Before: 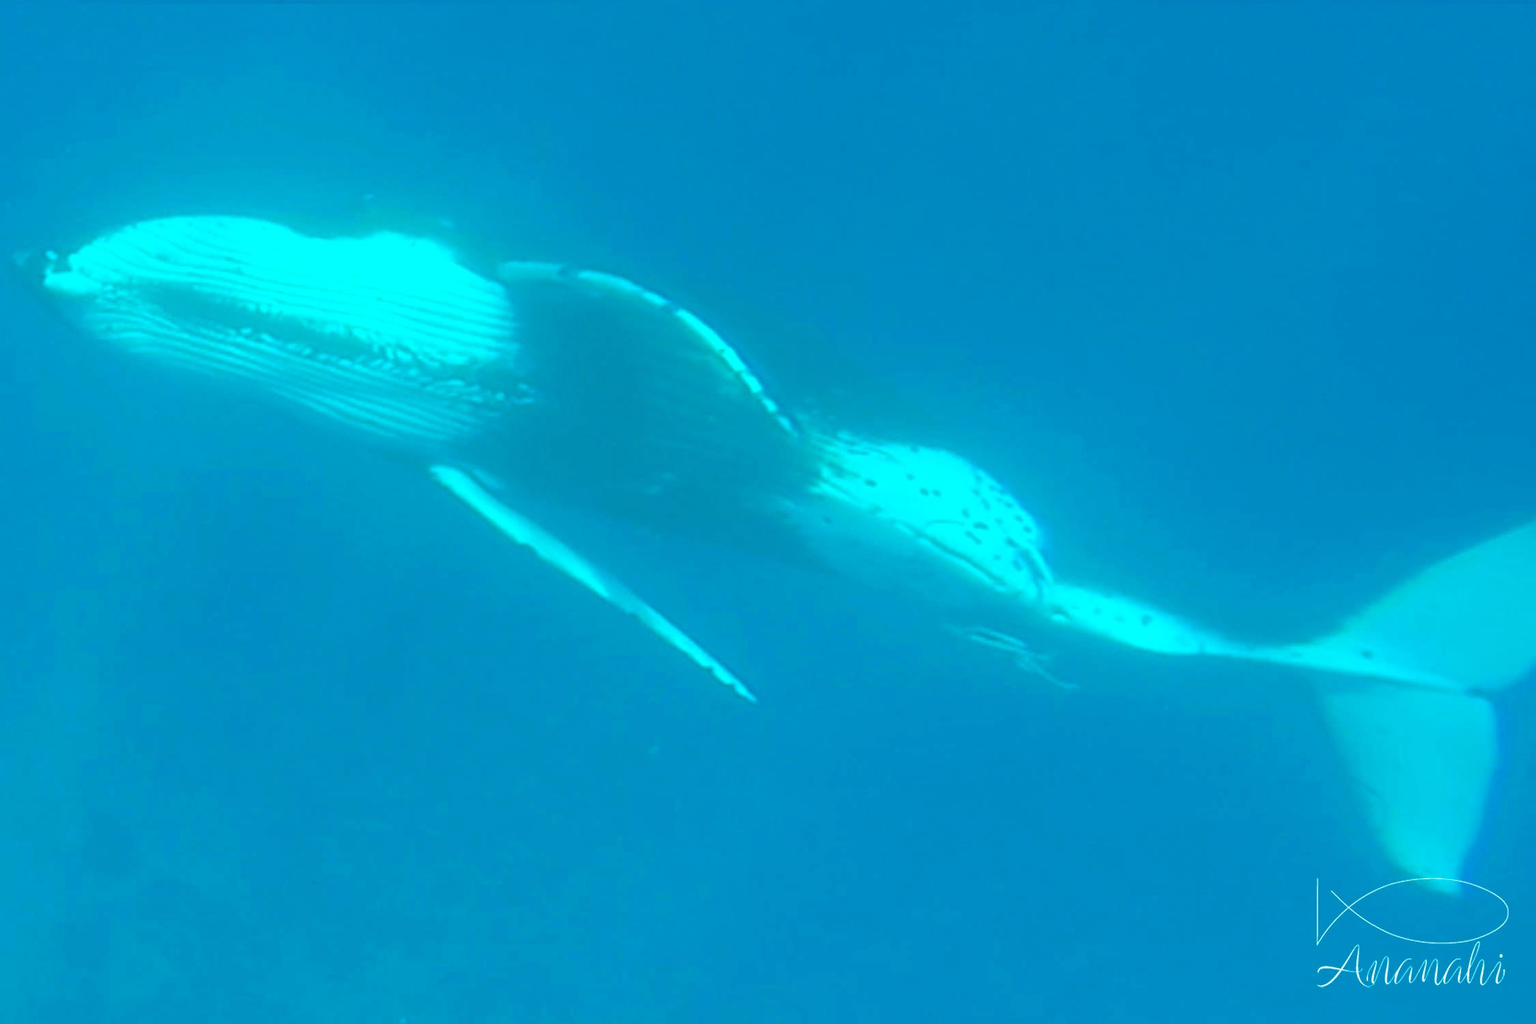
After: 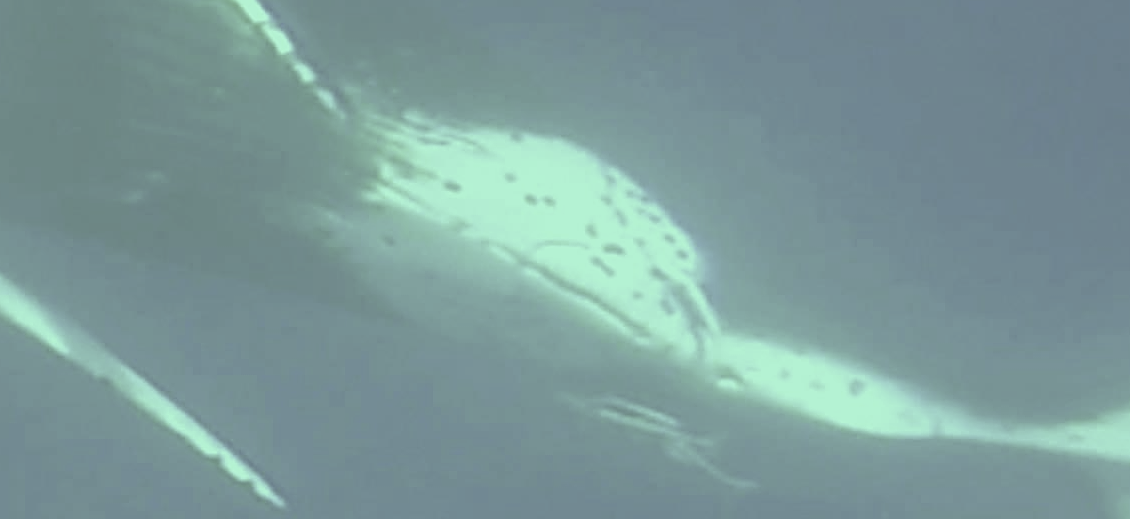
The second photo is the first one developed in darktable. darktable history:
color correction: highlights a* 10.44, highlights b* 30.04, shadows a* 2.73, shadows b* 17.51, saturation 1.72
color zones: curves: ch1 [(0, 0.34) (0.143, 0.164) (0.286, 0.152) (0.429, 0.176) (0.571, 0.173) (0.714, 0.188) (0.857, 0.199) (1, 0.34)]
exposure: compensate highlight preservation false
crop: left 36.607%, top 34.735%, right 13.146%, bottom 30.611%
sharpen: on, module defaults
